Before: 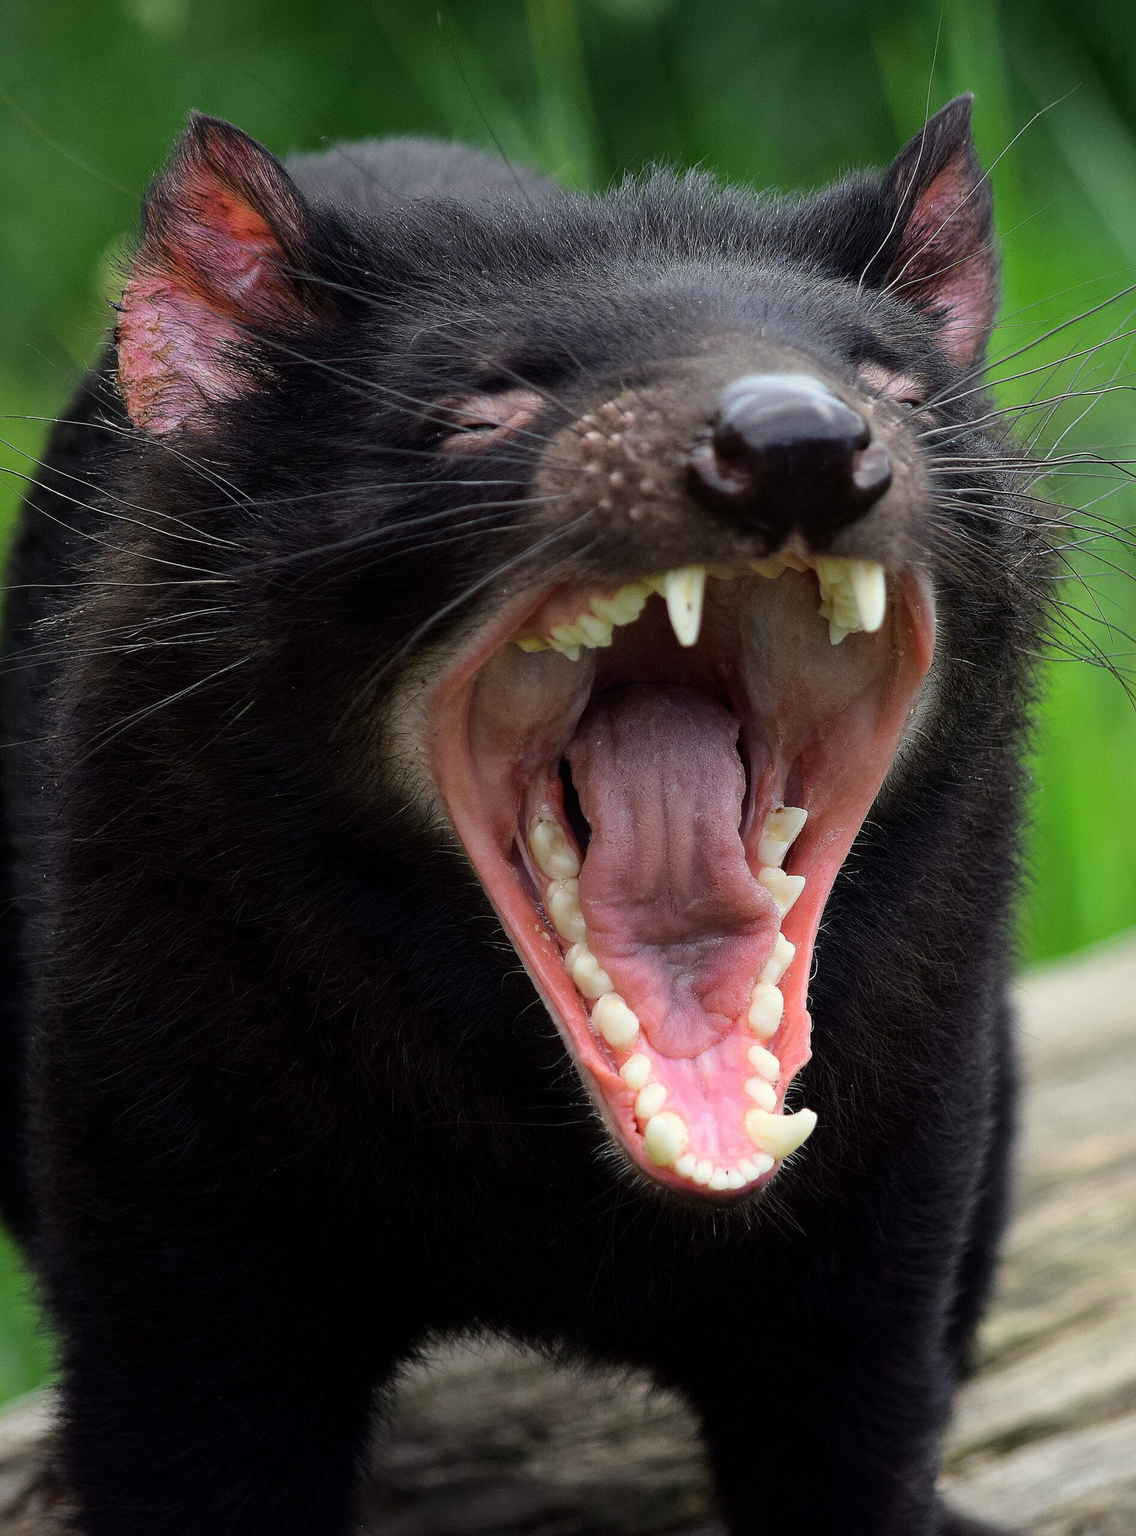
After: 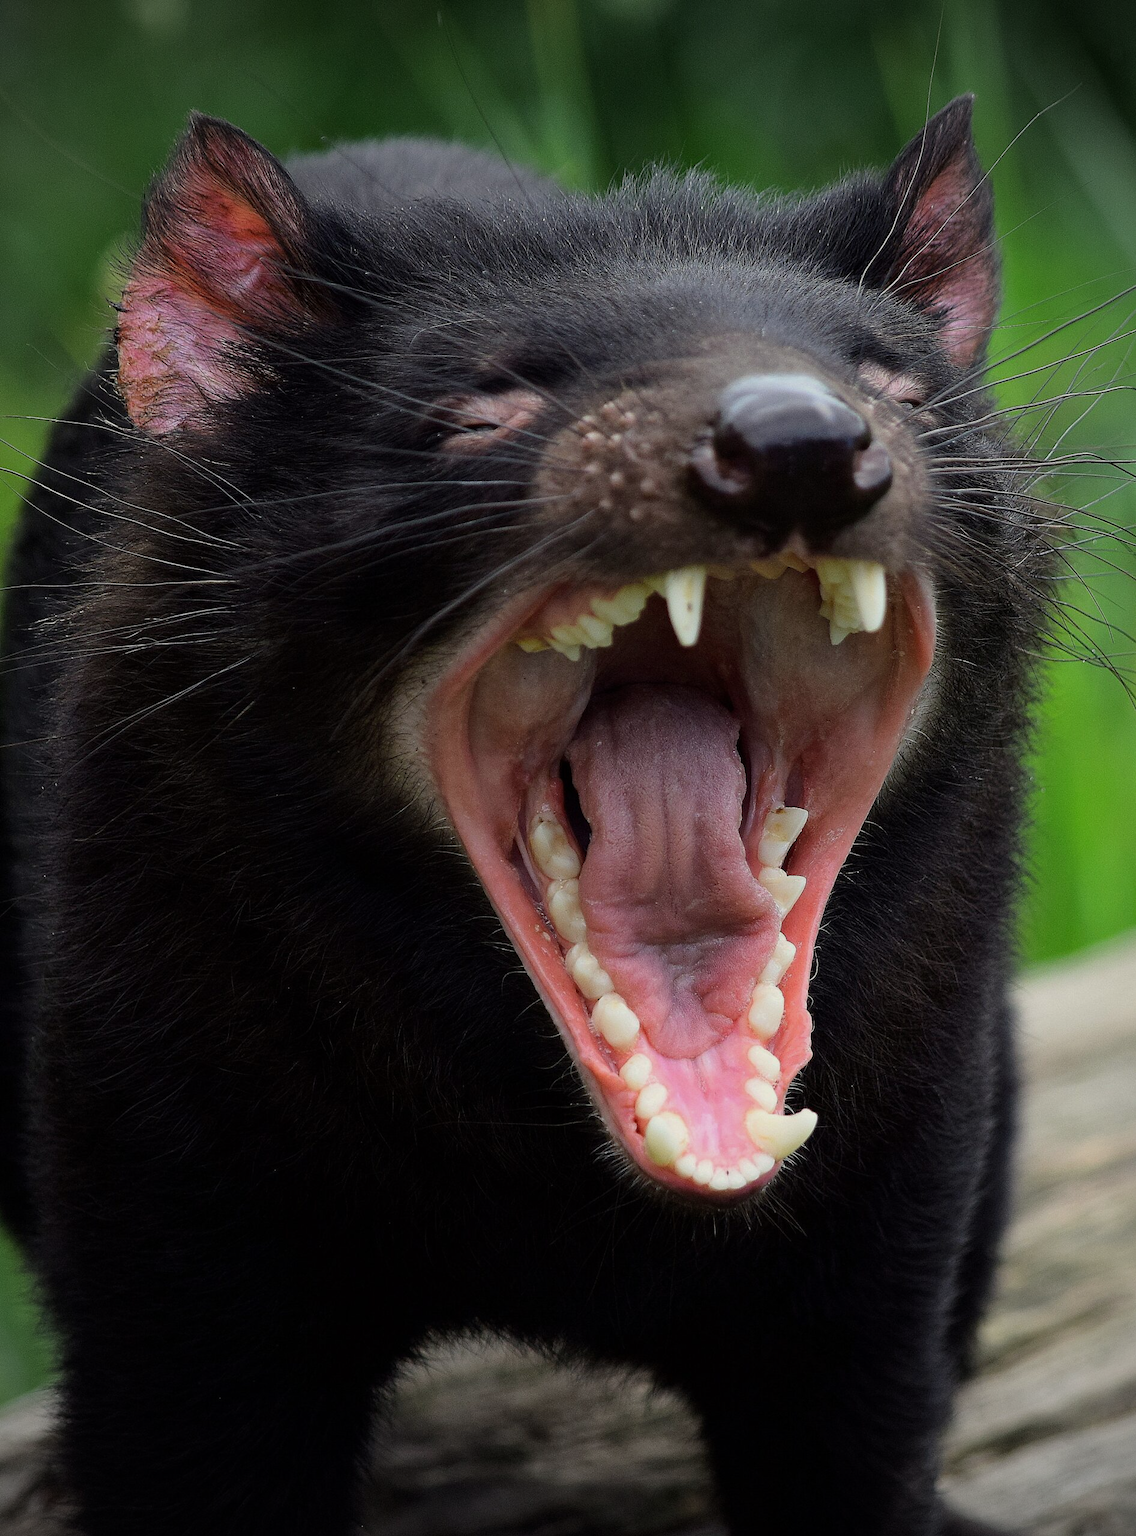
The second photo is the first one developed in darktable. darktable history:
exposure: exposure -0.293 EV, compensate highlight preservation false
vignetting: fall-off start 79.88%
